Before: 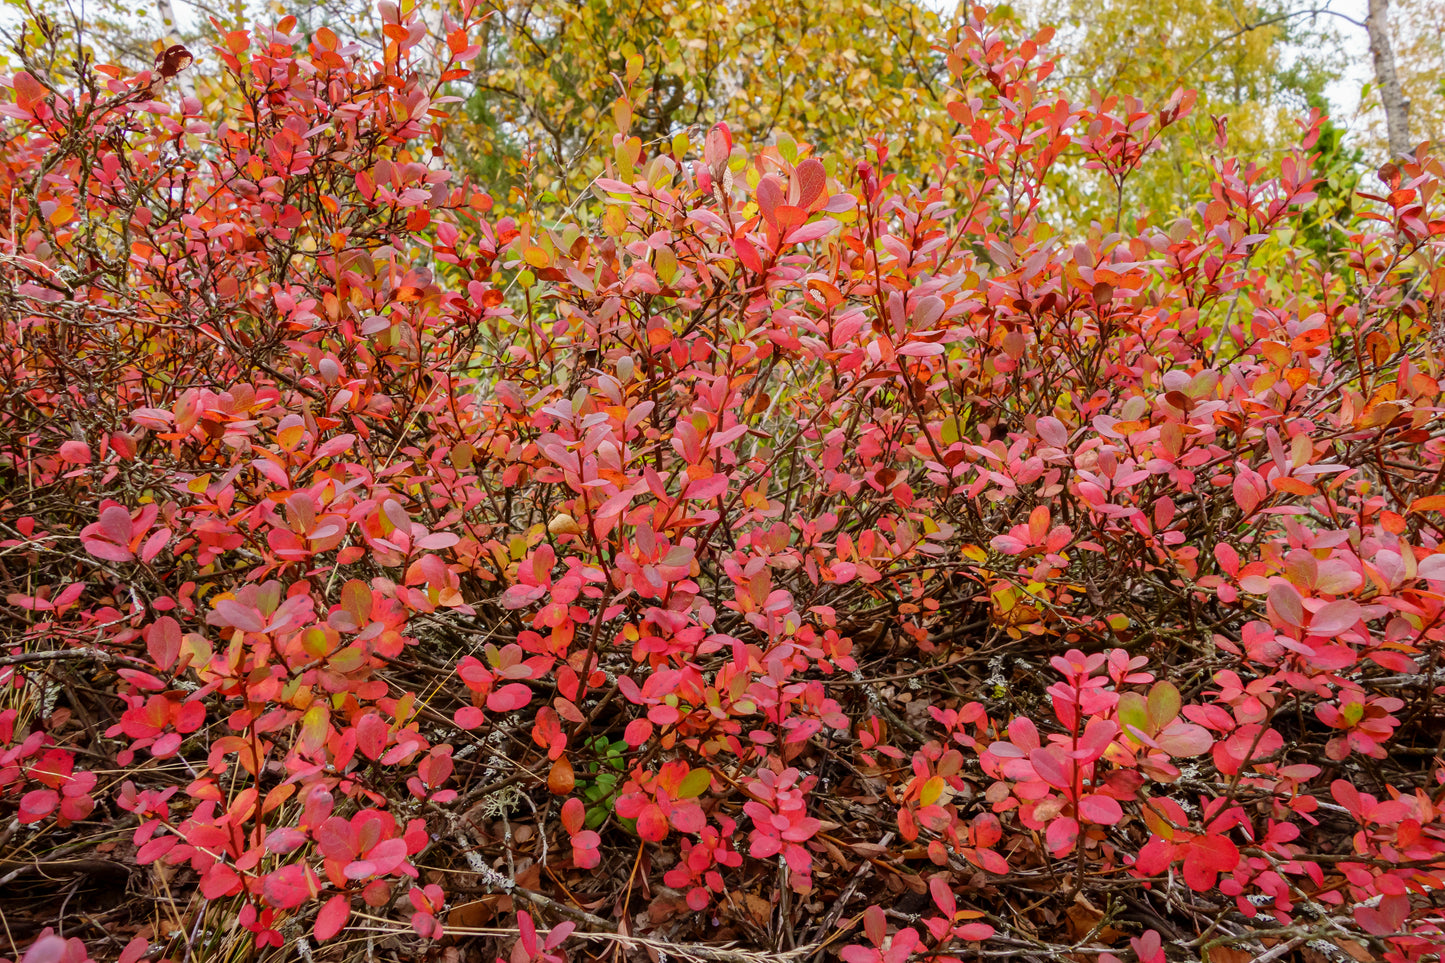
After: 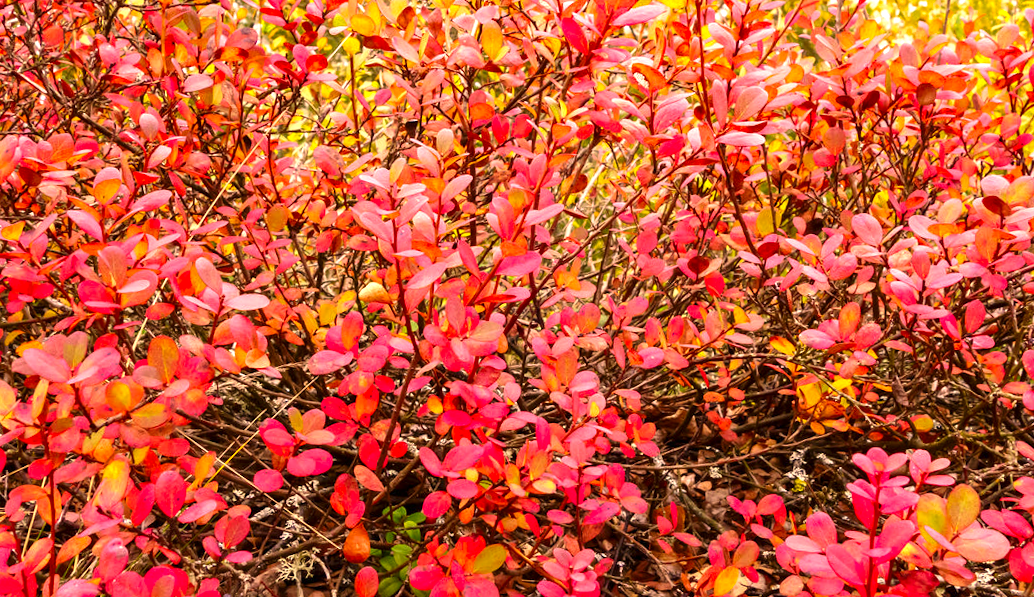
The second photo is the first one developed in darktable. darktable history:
crop and rotate: angle -3.37°, left 9.79%, top 20.73%, right 12.42%, bottom 11.82%
contrast brightness saturation: brightness -0.09
exposure: black level correction 0, exposure 1.1 EV, compensate exposure bias true, compensate highlight preservation false
color correction: highlights a* 17.88, highlights b* 18.79
